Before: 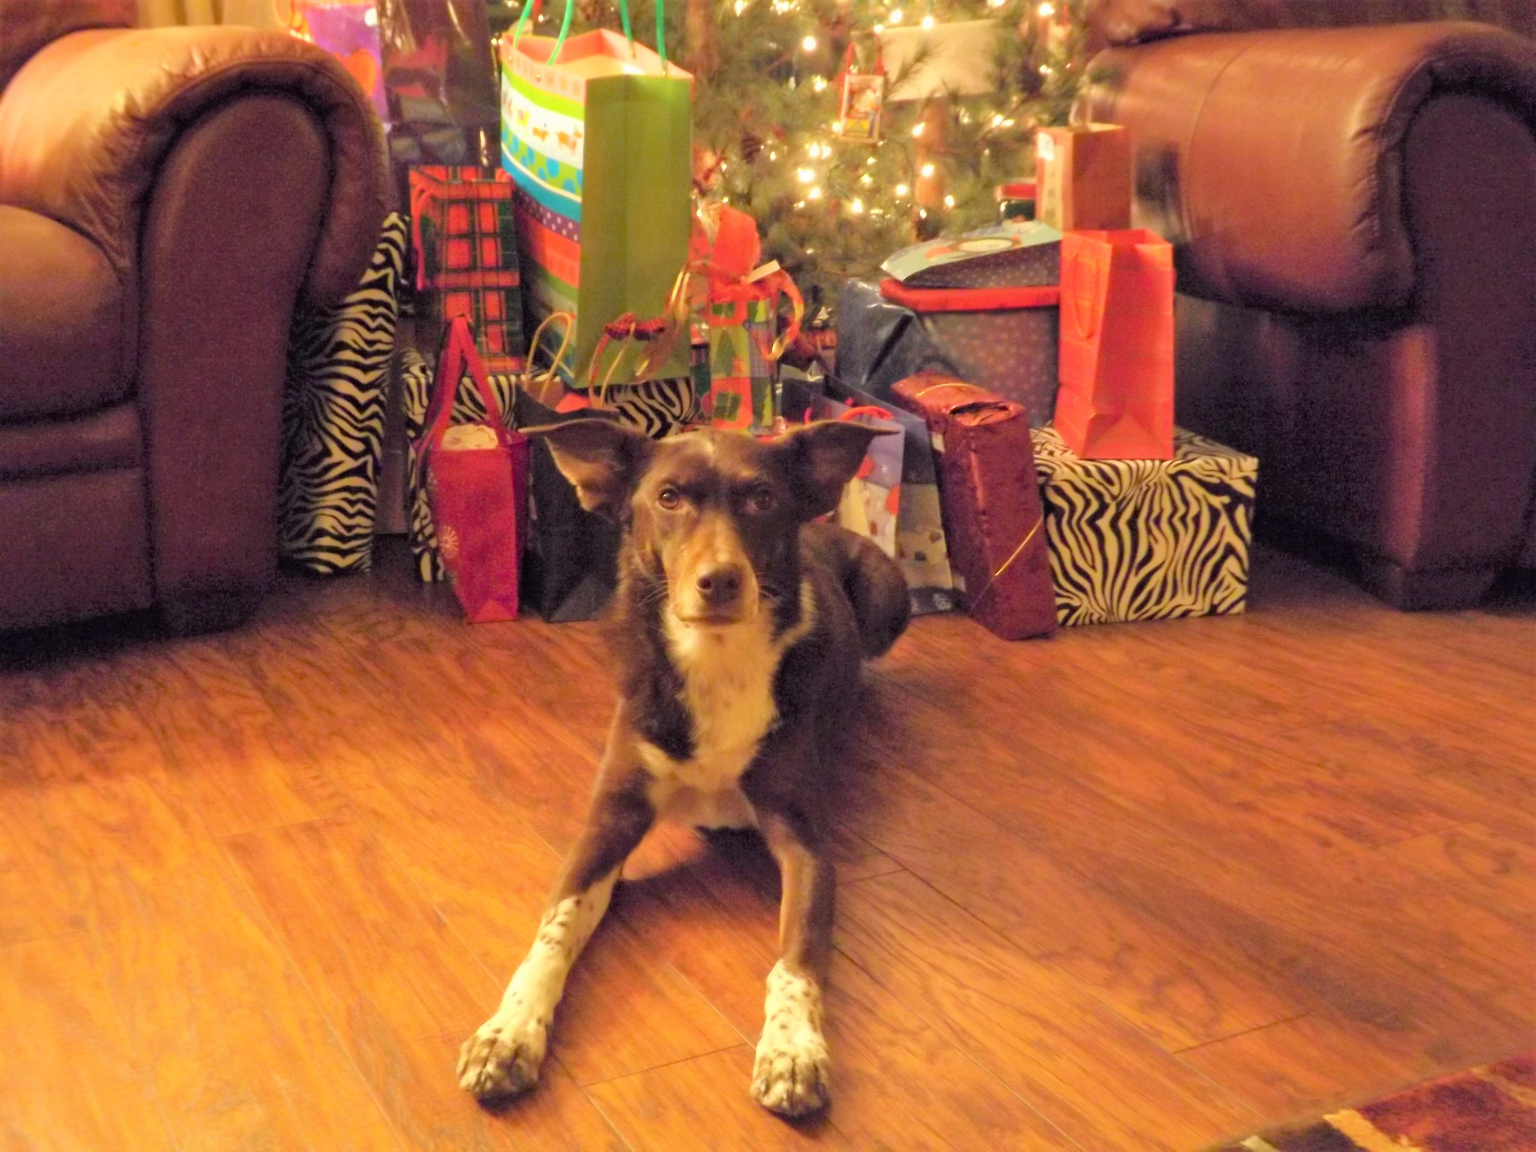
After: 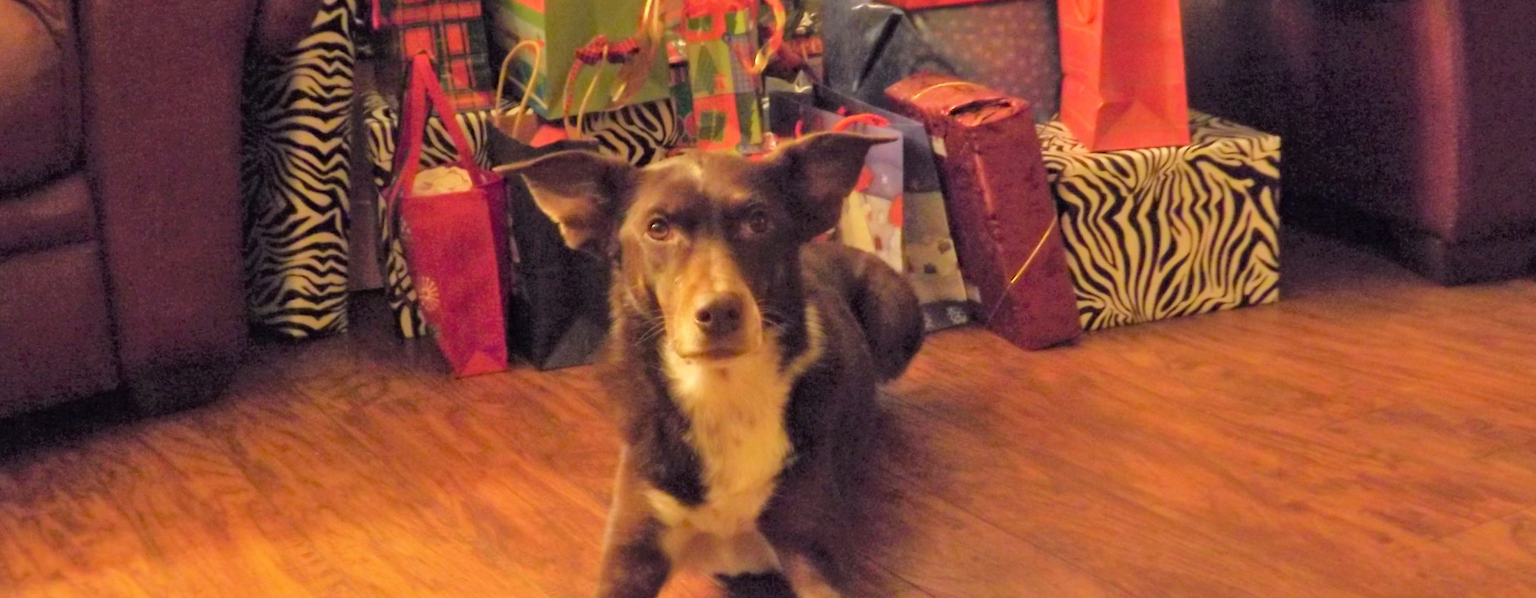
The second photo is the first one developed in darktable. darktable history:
rotate and perspective: rotation -4.57°, crop left 0.054, crop right 0.944, crop top 0.087, crop bottom 0.914
crop and rotate: top 23.043%, bottom 23.437%
